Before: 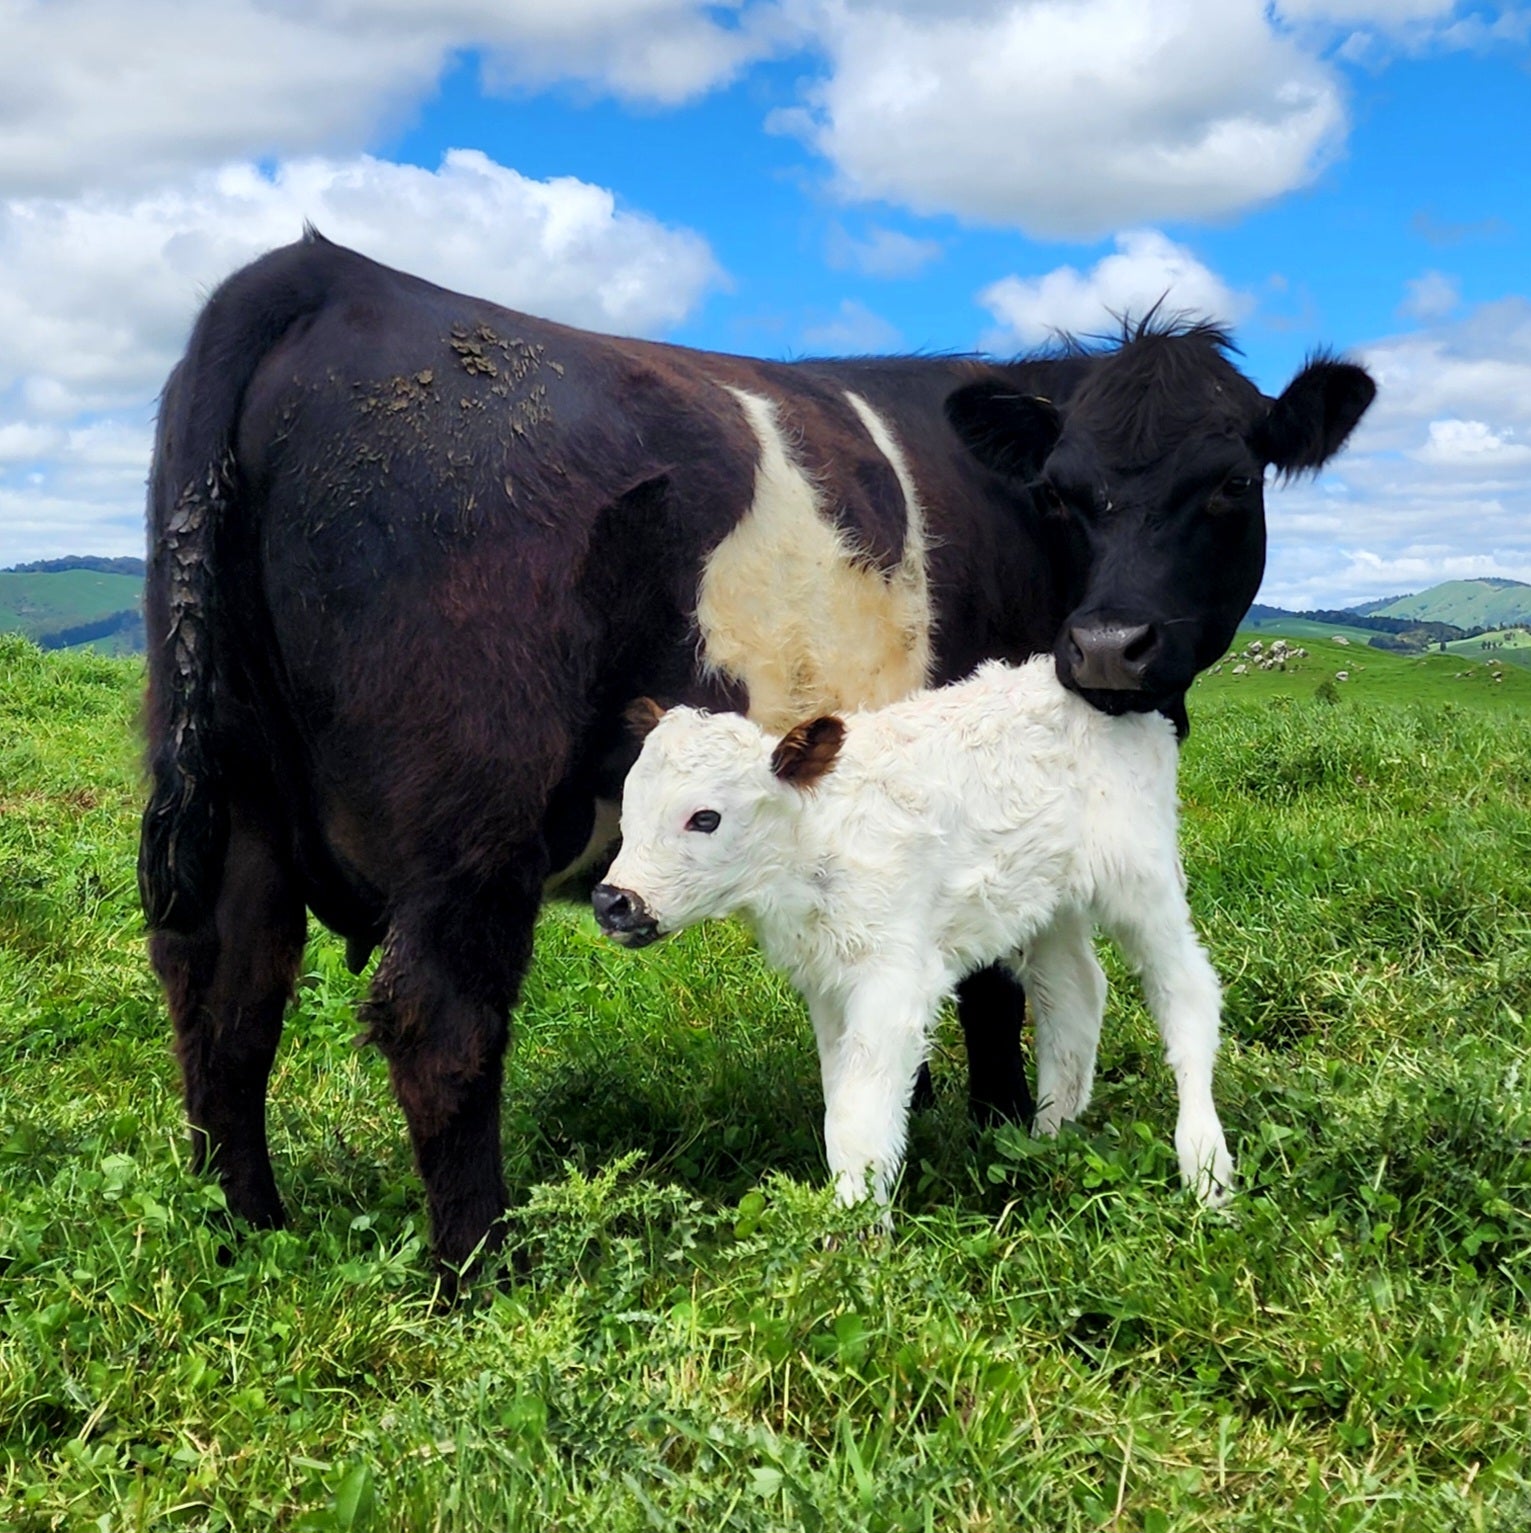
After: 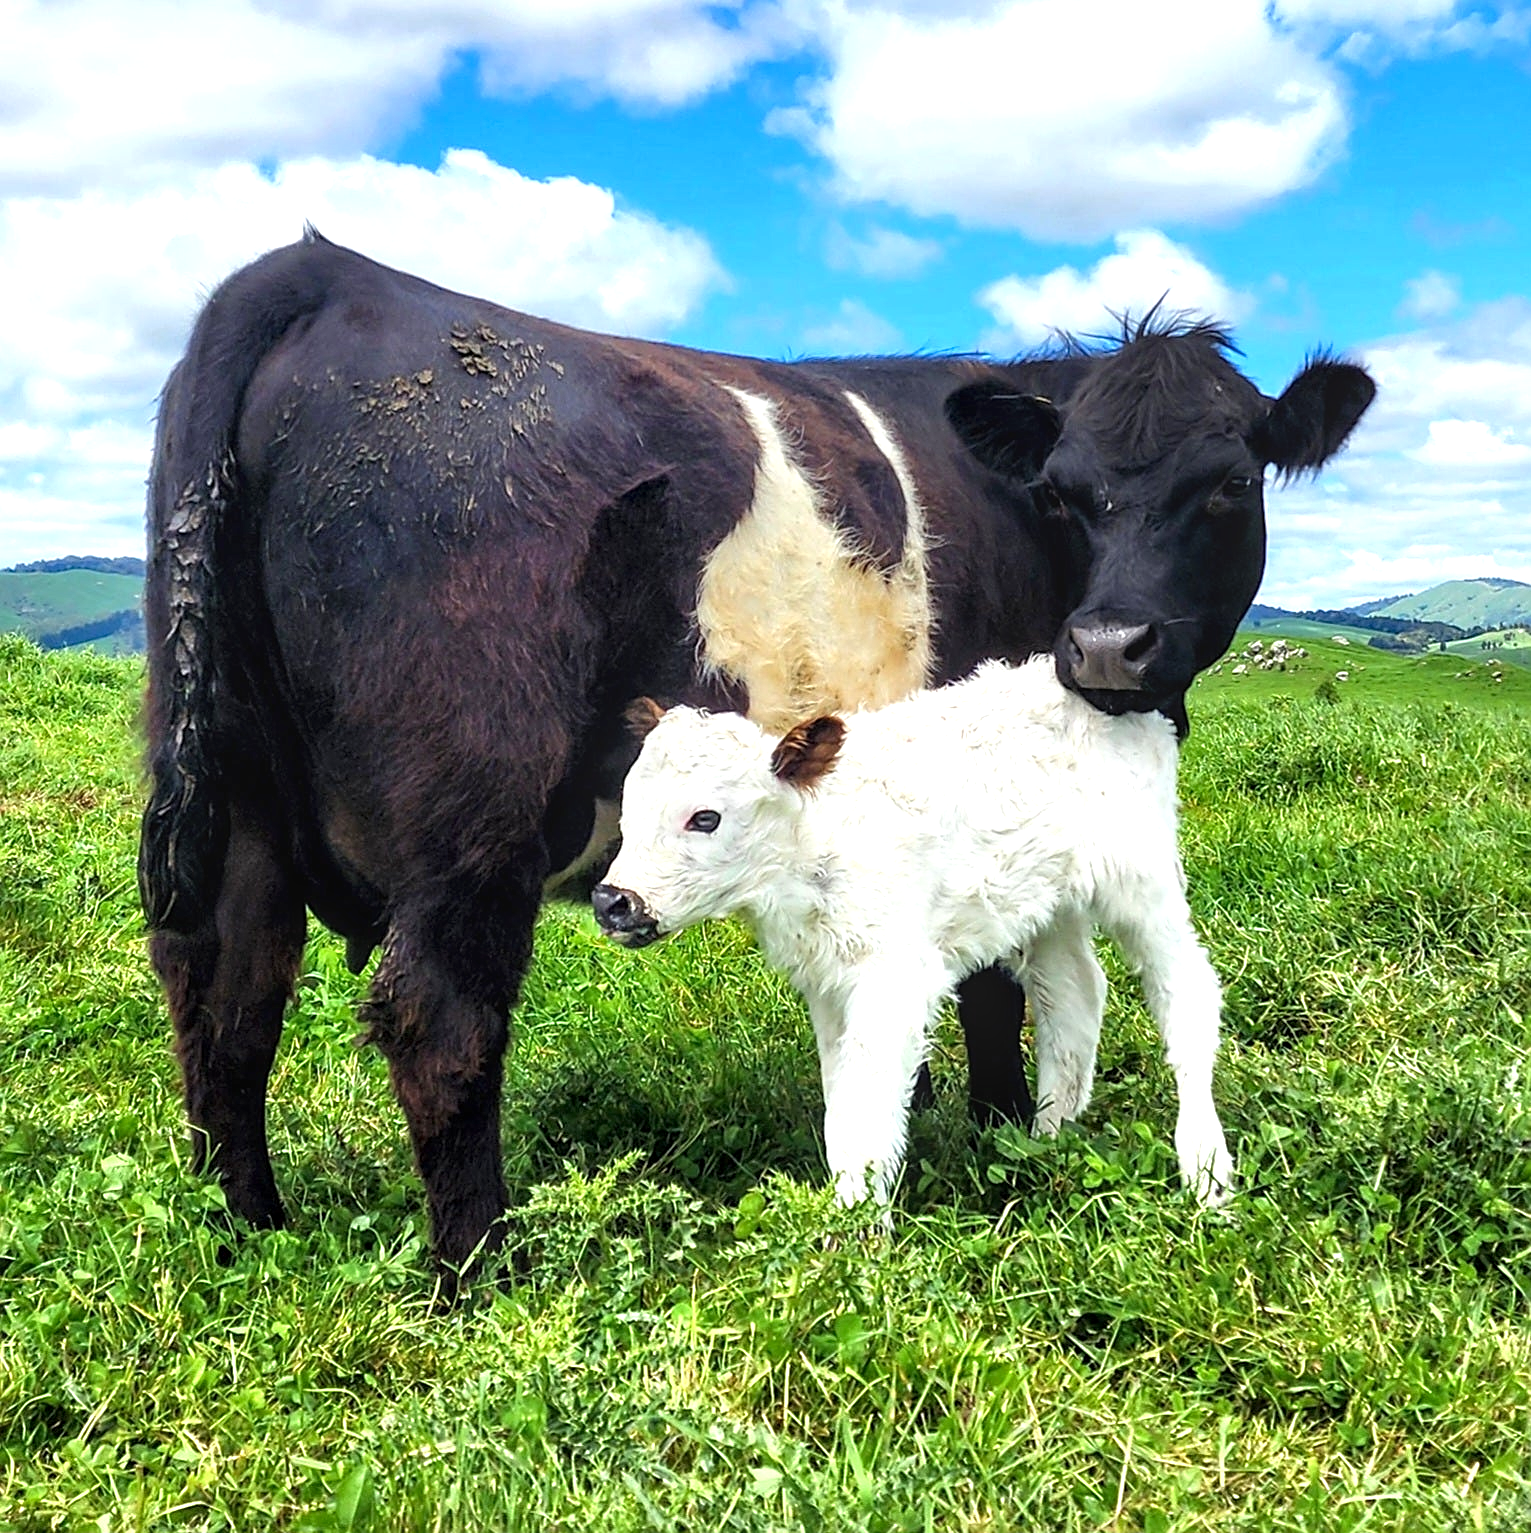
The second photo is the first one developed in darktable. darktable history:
exposure: black level correction 0, exposure 0.701 EV, compensate highlight preservation false
color correction: highlights b* -0.031
sharpen: on, module defaults
local contrast: on, module defaults
